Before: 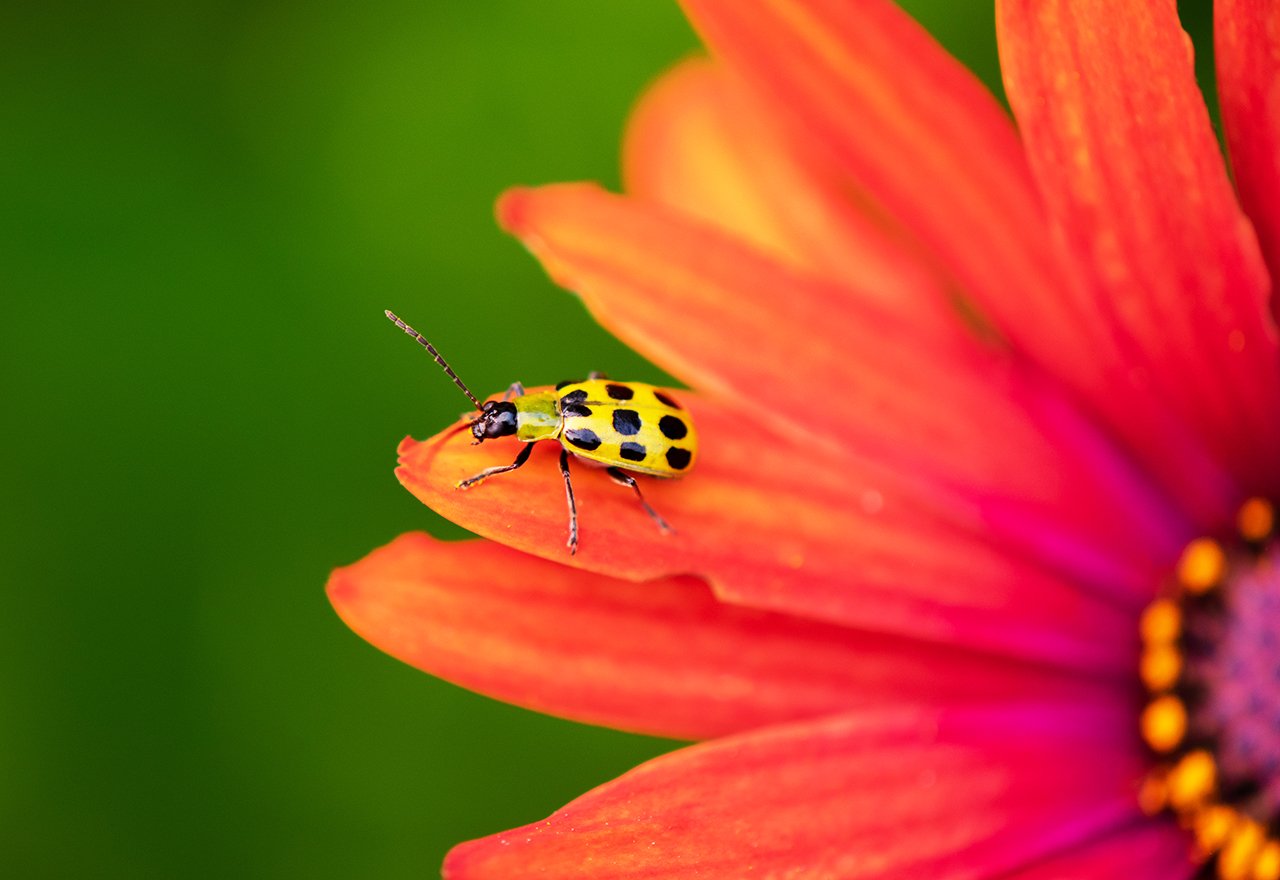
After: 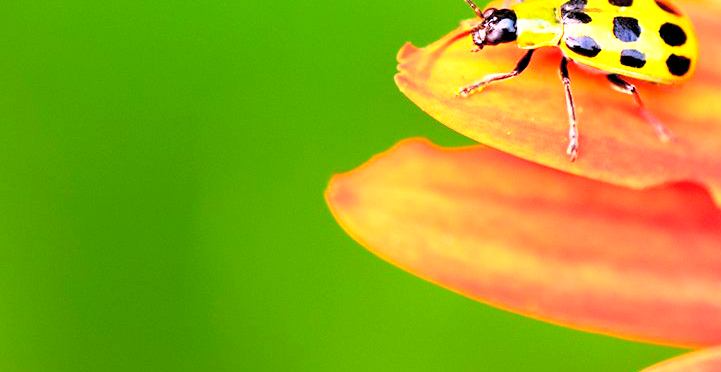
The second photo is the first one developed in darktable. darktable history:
base curve: curves: ch0 [(0, 0) (0.557, 0.834) (1, 1)], preserve colors none
crop: top 44.74%, right 43.596%, bottom 12.885%
exposure: black level correction 0.004, exposure 0.417 EV, compensate exposure bias true, compensate highlight preservation false
contrast brightness saturation: contrast 0.095, brightness 0.316, saturation 0.143
